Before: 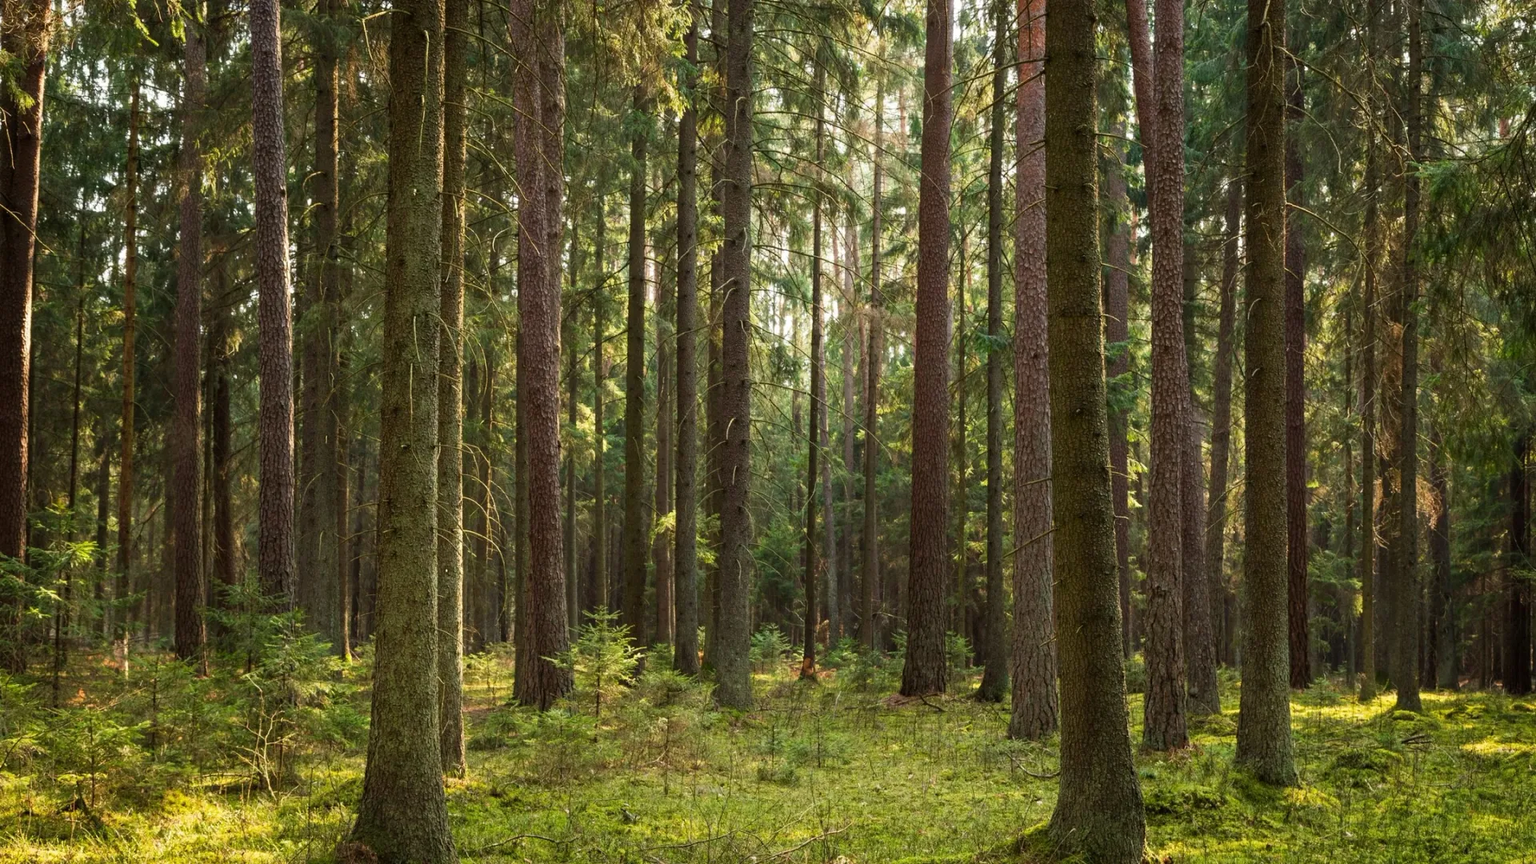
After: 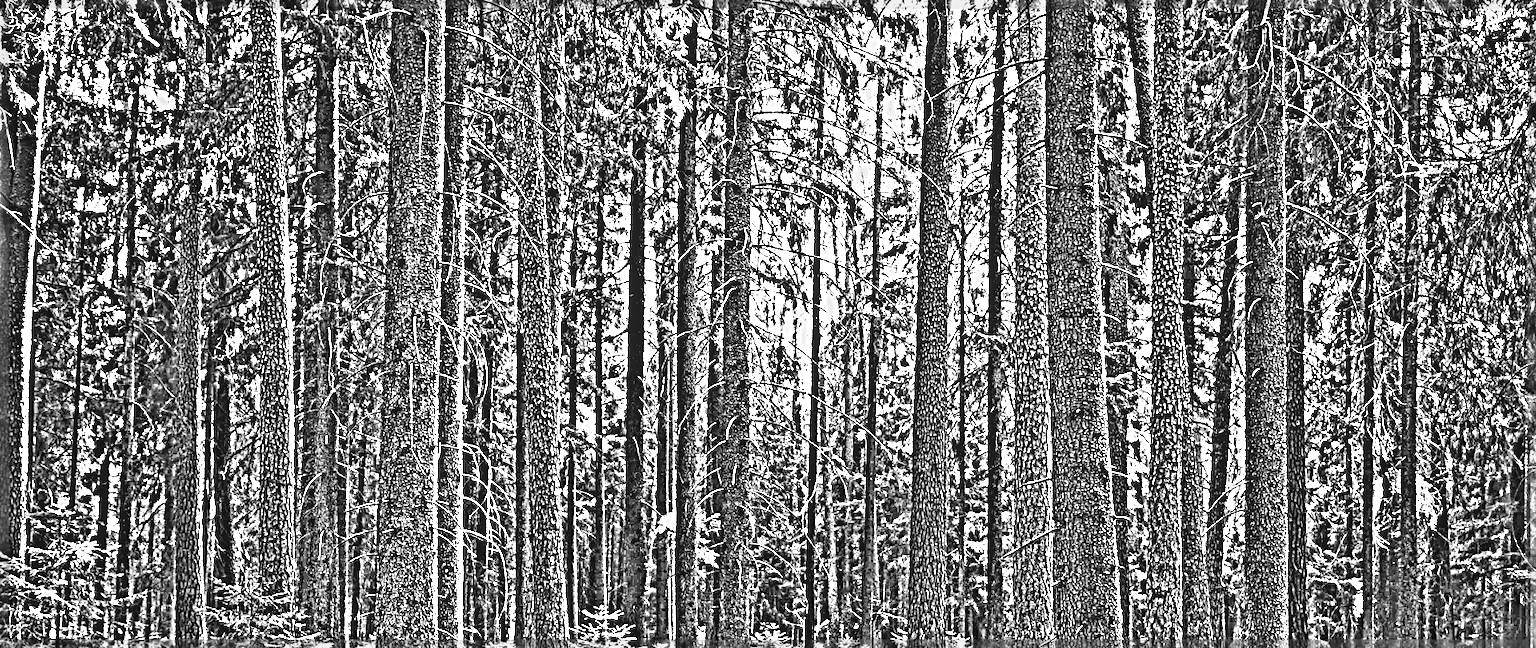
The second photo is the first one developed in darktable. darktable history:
exposure: black level correction 0, exposure 1.5 EV, compensate exposure bias true, compensate highlight preservation false
contrast brightness saturation: contrast 0.19, brightness -0.11, saturation 0.21
crop: bottom 24.967%
local contrast: detail 110%
sharpen: radius 4.001, amount 2
highpass: on, module defaults
white balance: red 1.042, blue 1.17
tone equalizer: -8 EV -0.417 EV, -7 EV -0.389 EV, -6 EV -0.333 EV, -5 EV -0.222 EV, -3 EV 0.222 EV, -2 EV 0.333 EV, -1 EV 0.389 EV, +0 EV 0.417 EV, edges refinement/feathering 500, mask exposure compensation -1.57 EV, preserve details no
